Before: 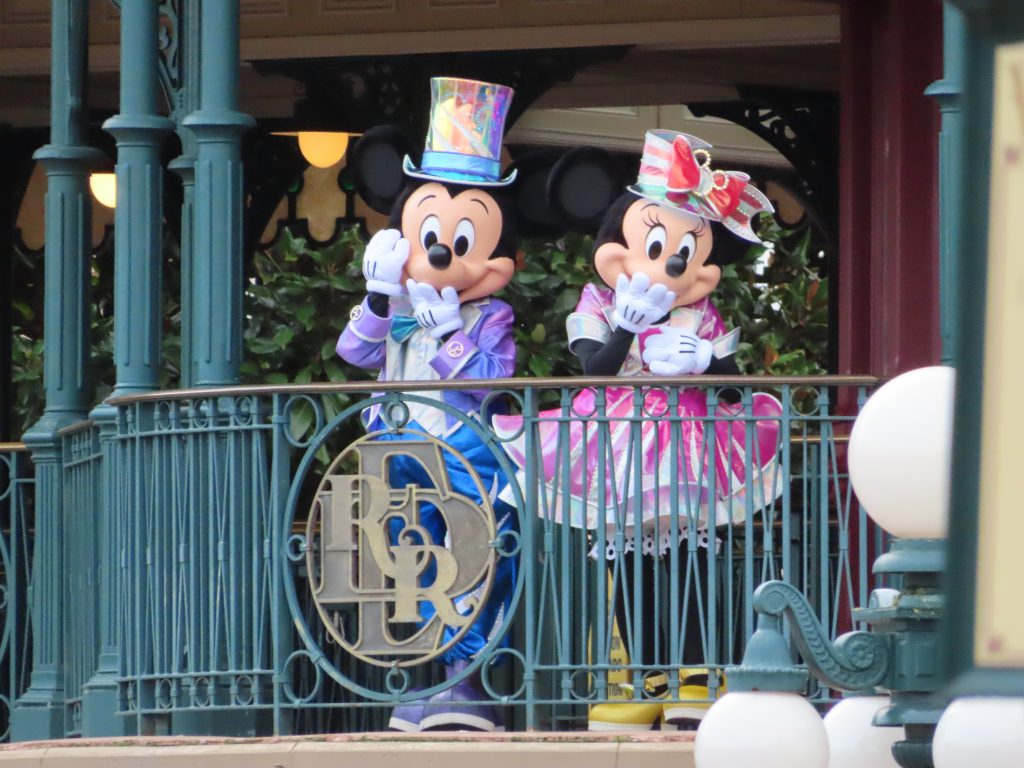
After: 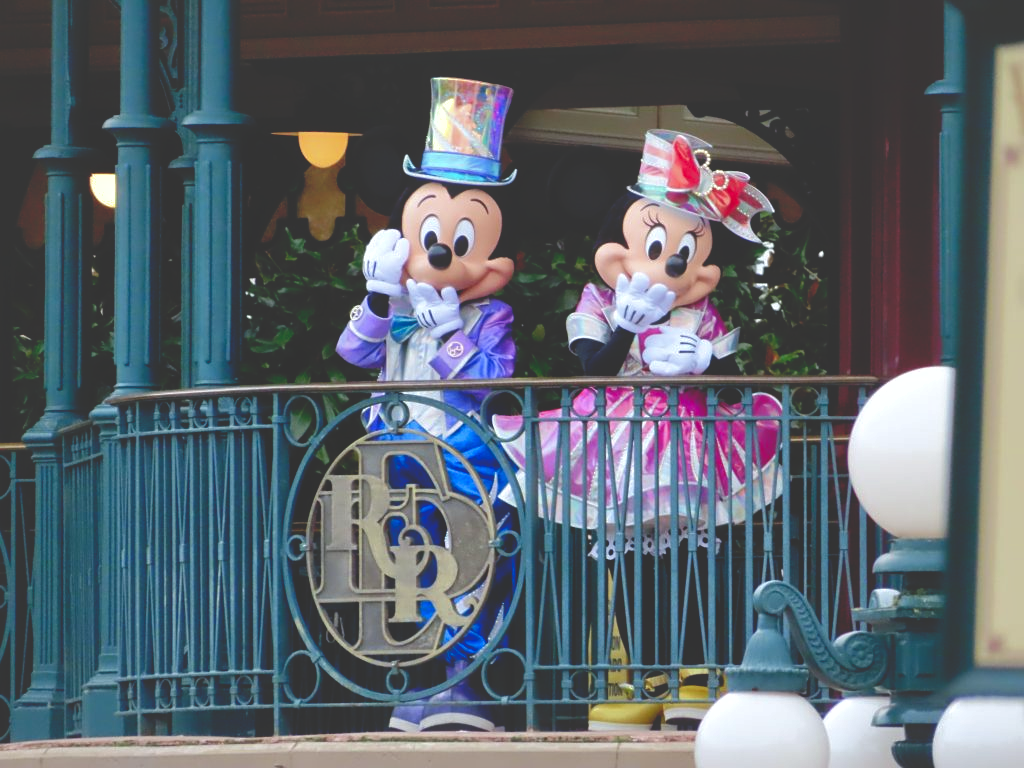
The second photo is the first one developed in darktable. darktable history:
haze removal: strength -0.1, adaptive false
exposure: exposure 0.078 EV, compensate highlight preservation false
rotate and perspective: crop left 0, crop top 0
shadows and highlights: on, module defaults
sharpen: amount 0.2
white balance: red 0.982, blue 1.018
base curve: curves: ch0 [(0, 0.02) (0.083, 0.036) (1, 1)], preserve colors none
color balance rgb: perceptual saturation grading › global saturation 20%, perceptual saturation grading › highlights -50%, perceptual saturation grading › shadows 30%
